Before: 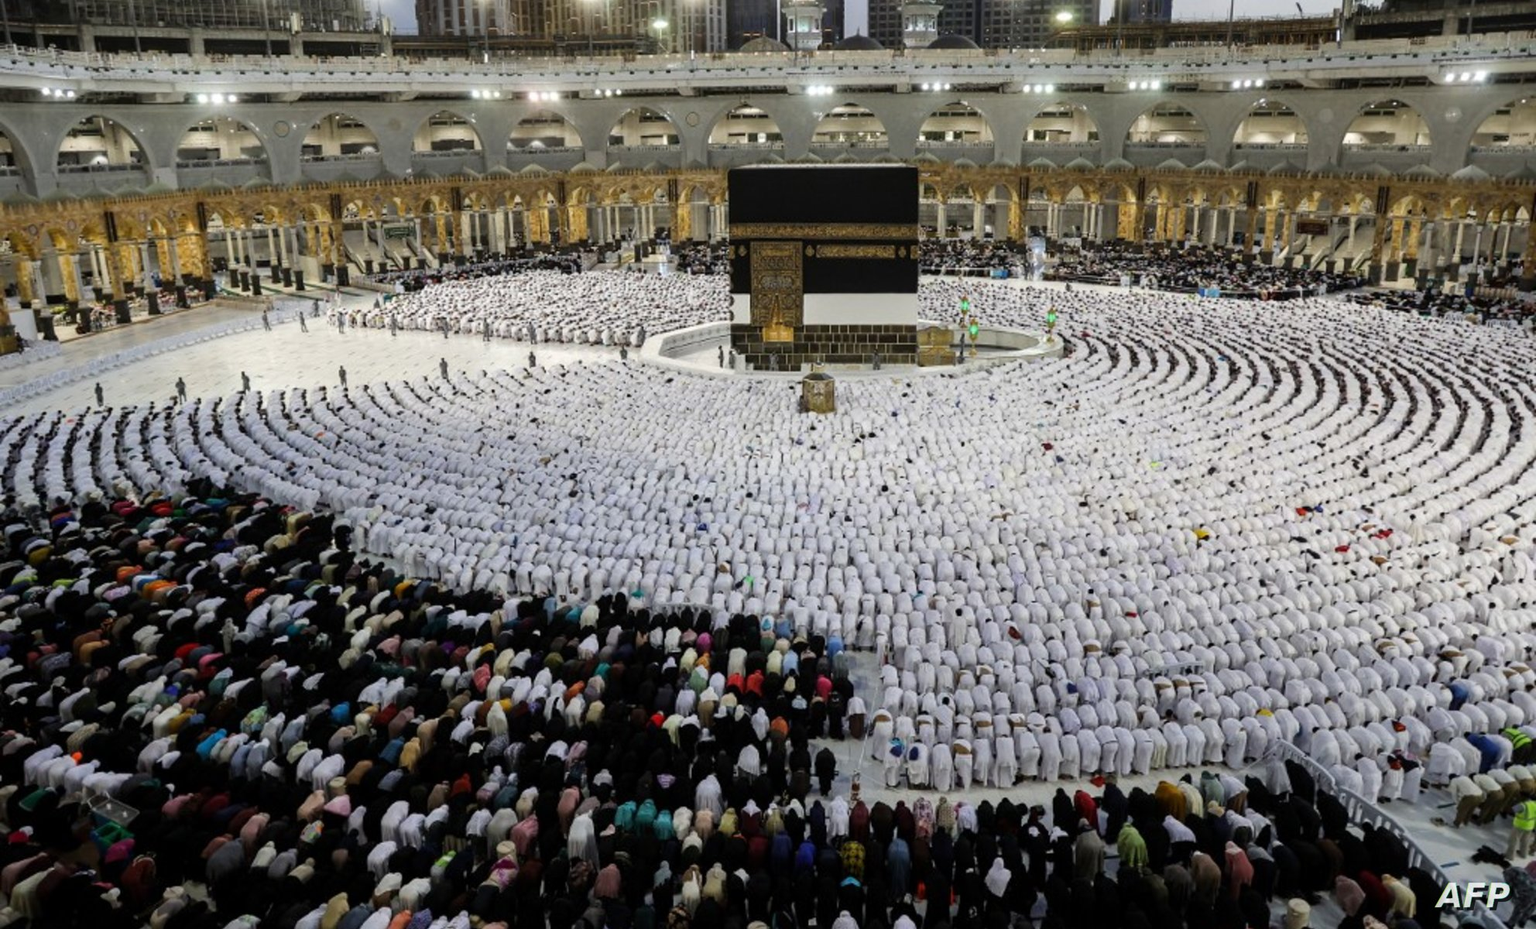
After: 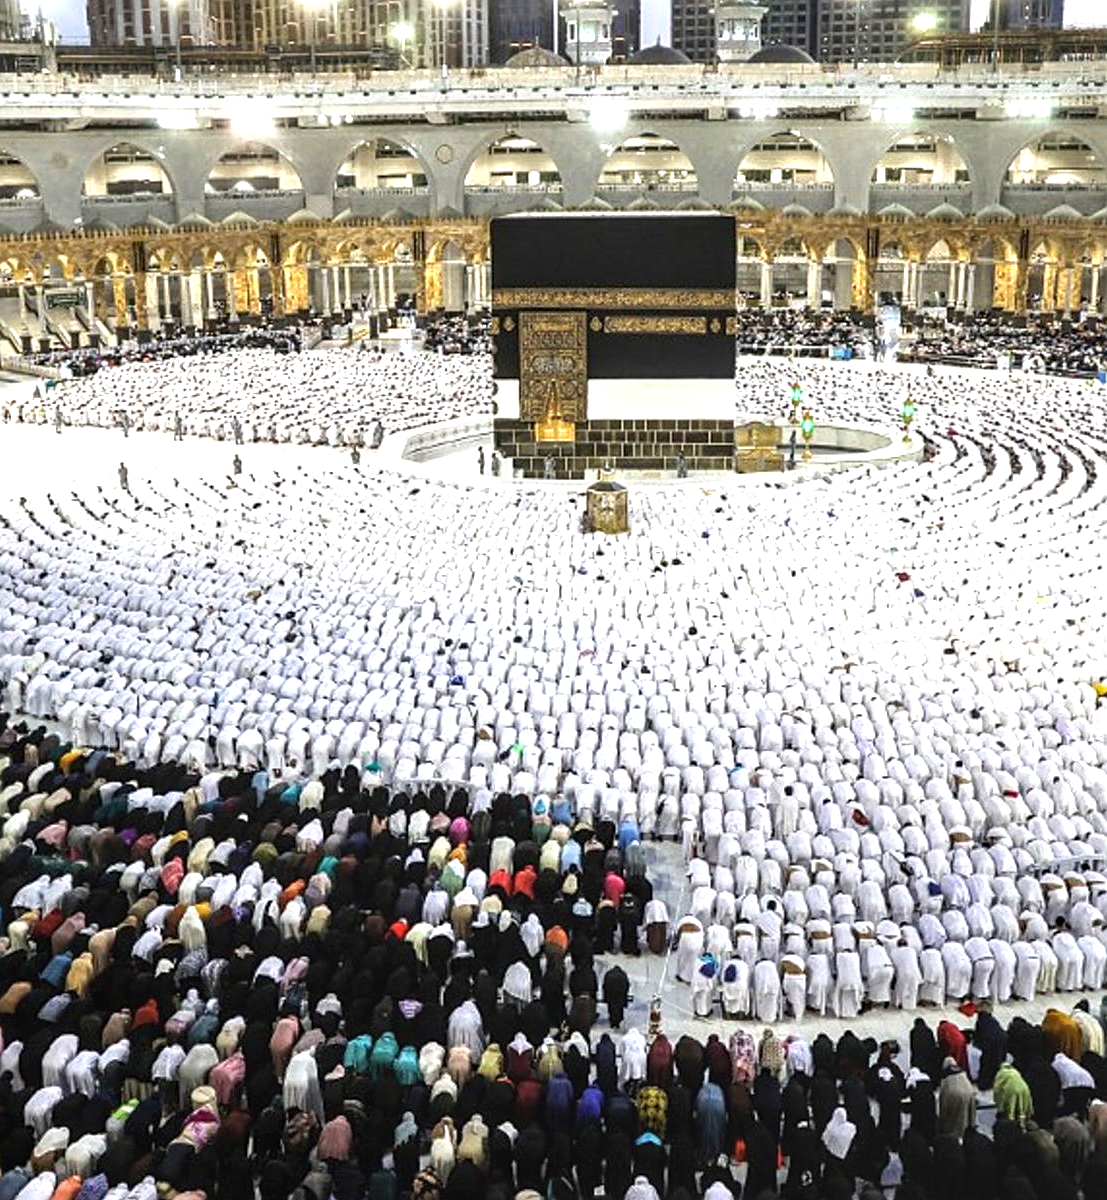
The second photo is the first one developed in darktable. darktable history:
sharpen: on, module defaults
exposure: black level correction 0, exposure 1.2 EV, compensate exposure bias true, compensate highlight preservation false
crop and rotate: left 22.703%, right 21.454%
local contrast: on, module defaults
